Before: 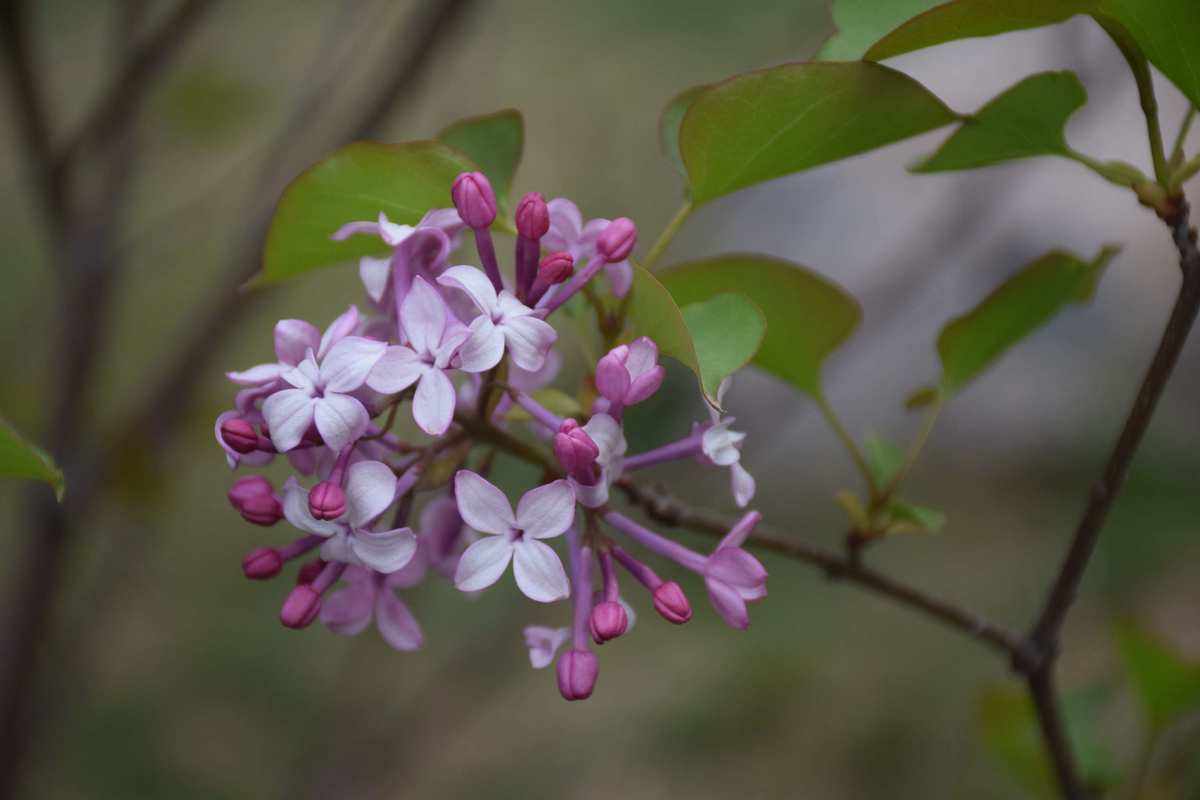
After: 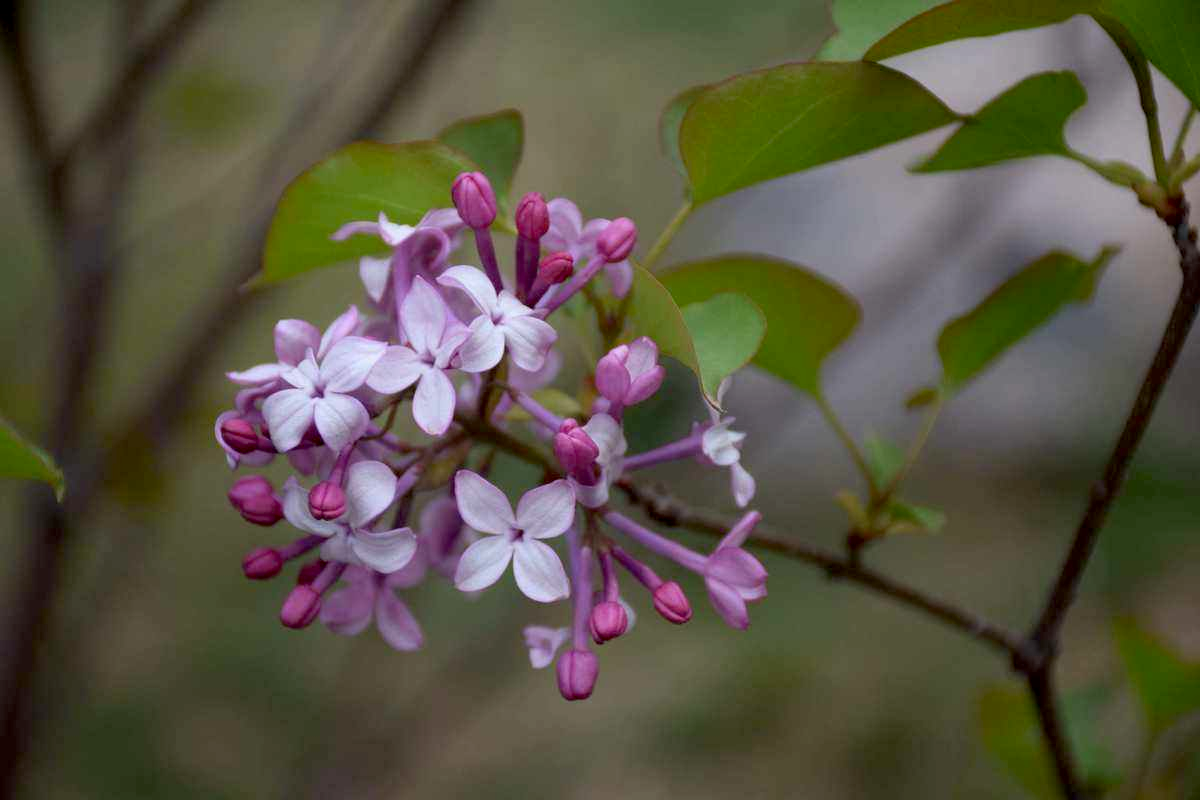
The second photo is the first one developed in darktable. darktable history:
exposure: black level correction 0.009, exposure 0.119 EV, compensate highlight preservation false
white balance: emerald 1
